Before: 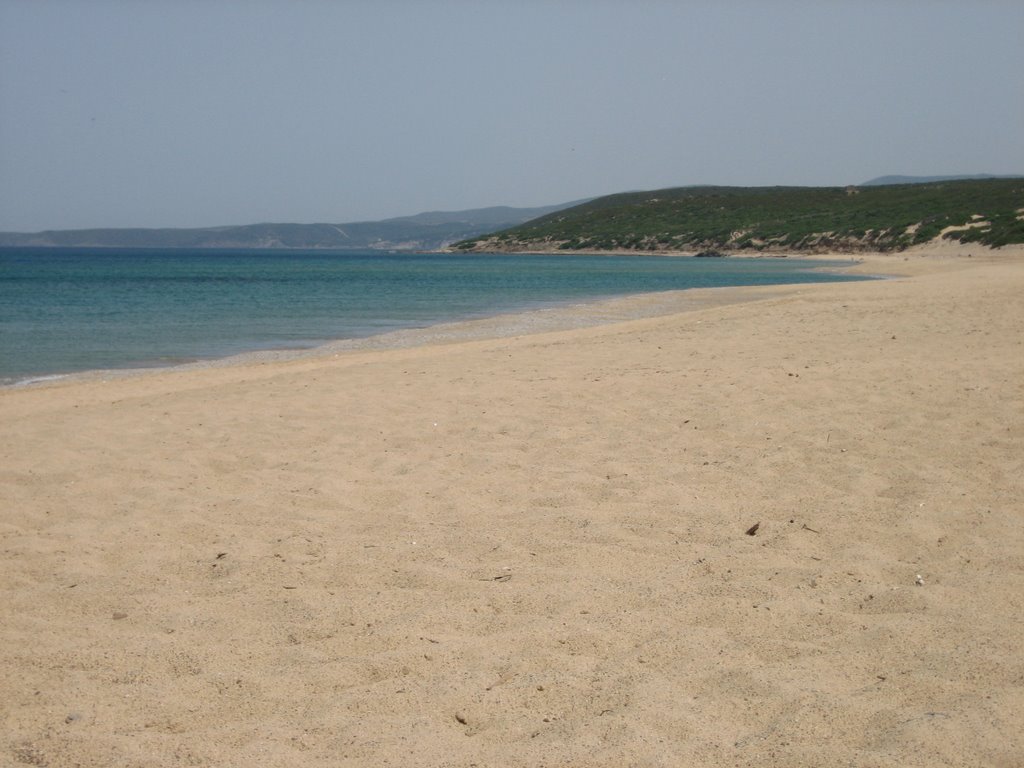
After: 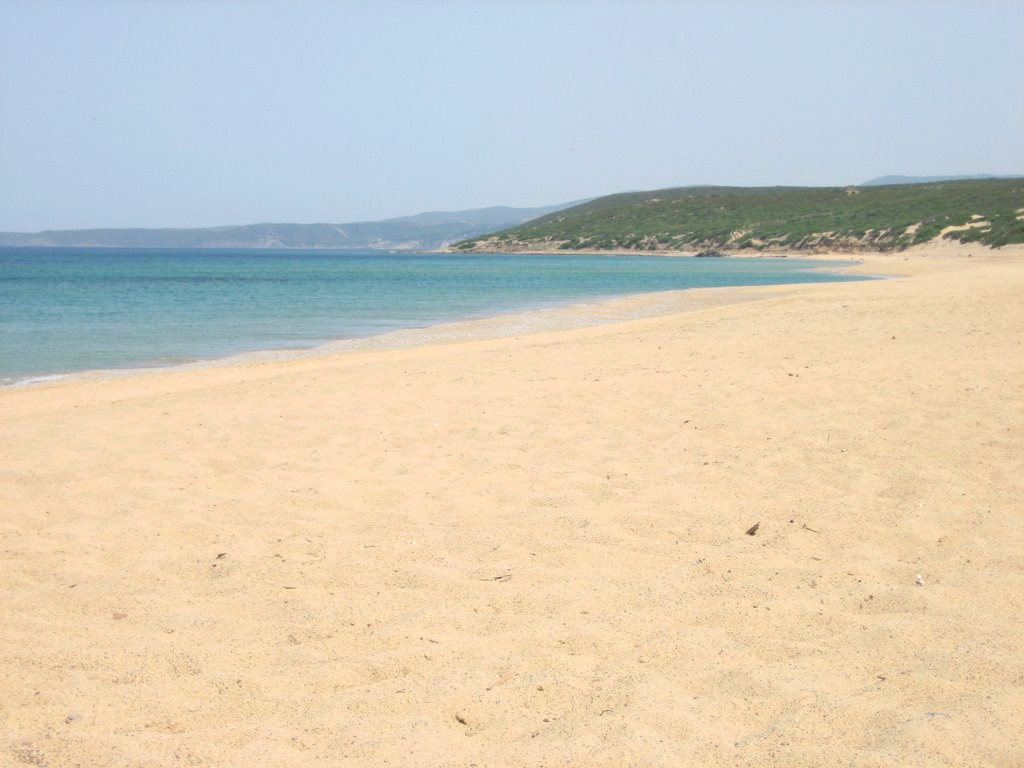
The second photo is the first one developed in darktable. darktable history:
exposure: exposure 0.497 EV, compensate highlight preservation false
contrast brightness saturation: contrast 0.1, brightness 0.29, saturation 0.138
